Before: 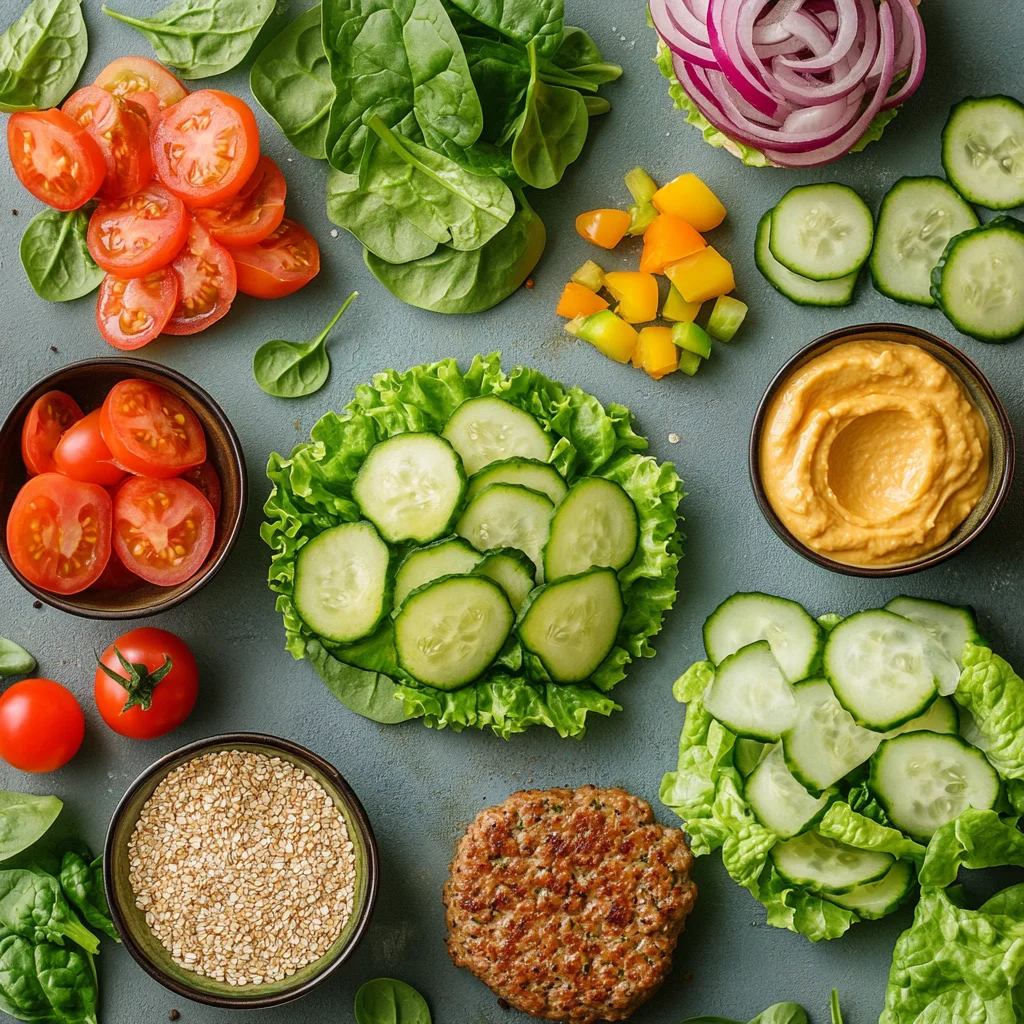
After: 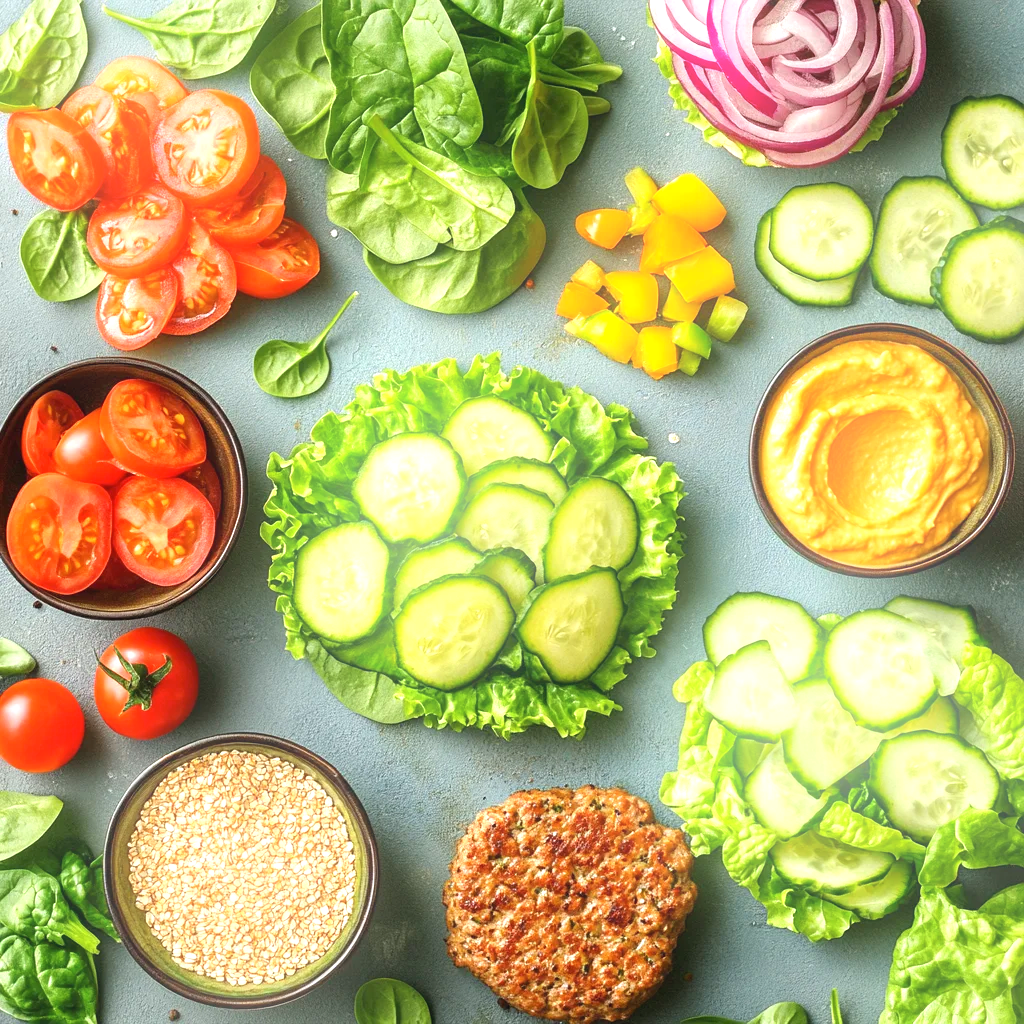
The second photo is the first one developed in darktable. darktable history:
exposure: black level correction 0, exposure 1.015 EV, compensate exposure bias true, compensate highlight preservation false
bloom: size 15%, threshold 97%, strength 7%
